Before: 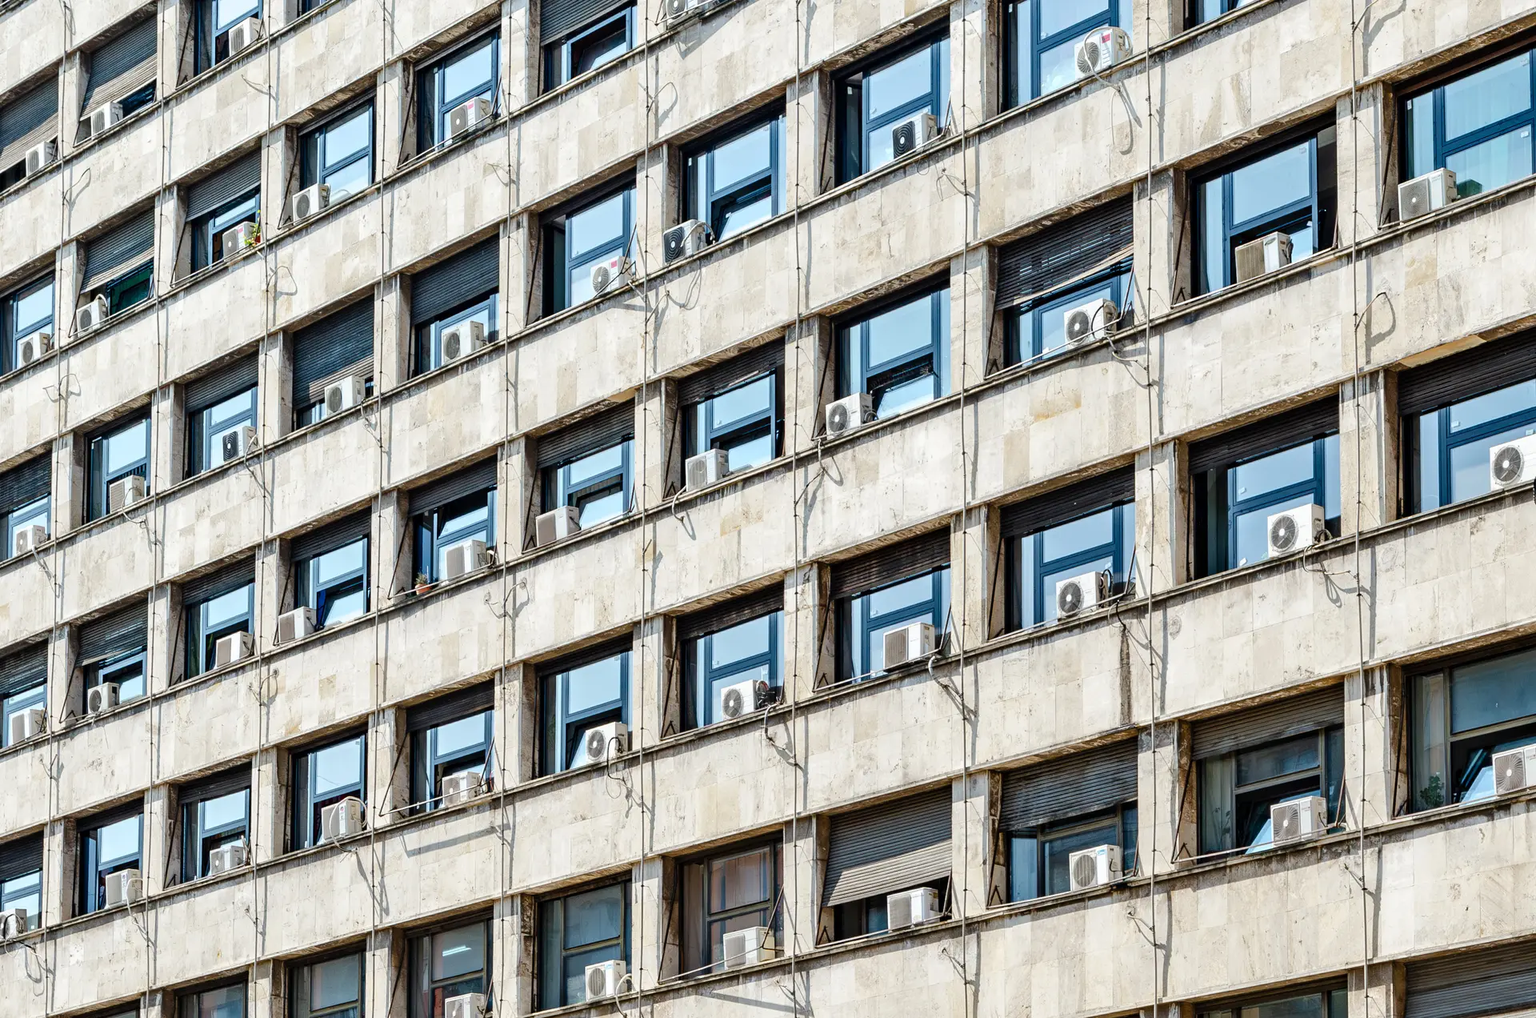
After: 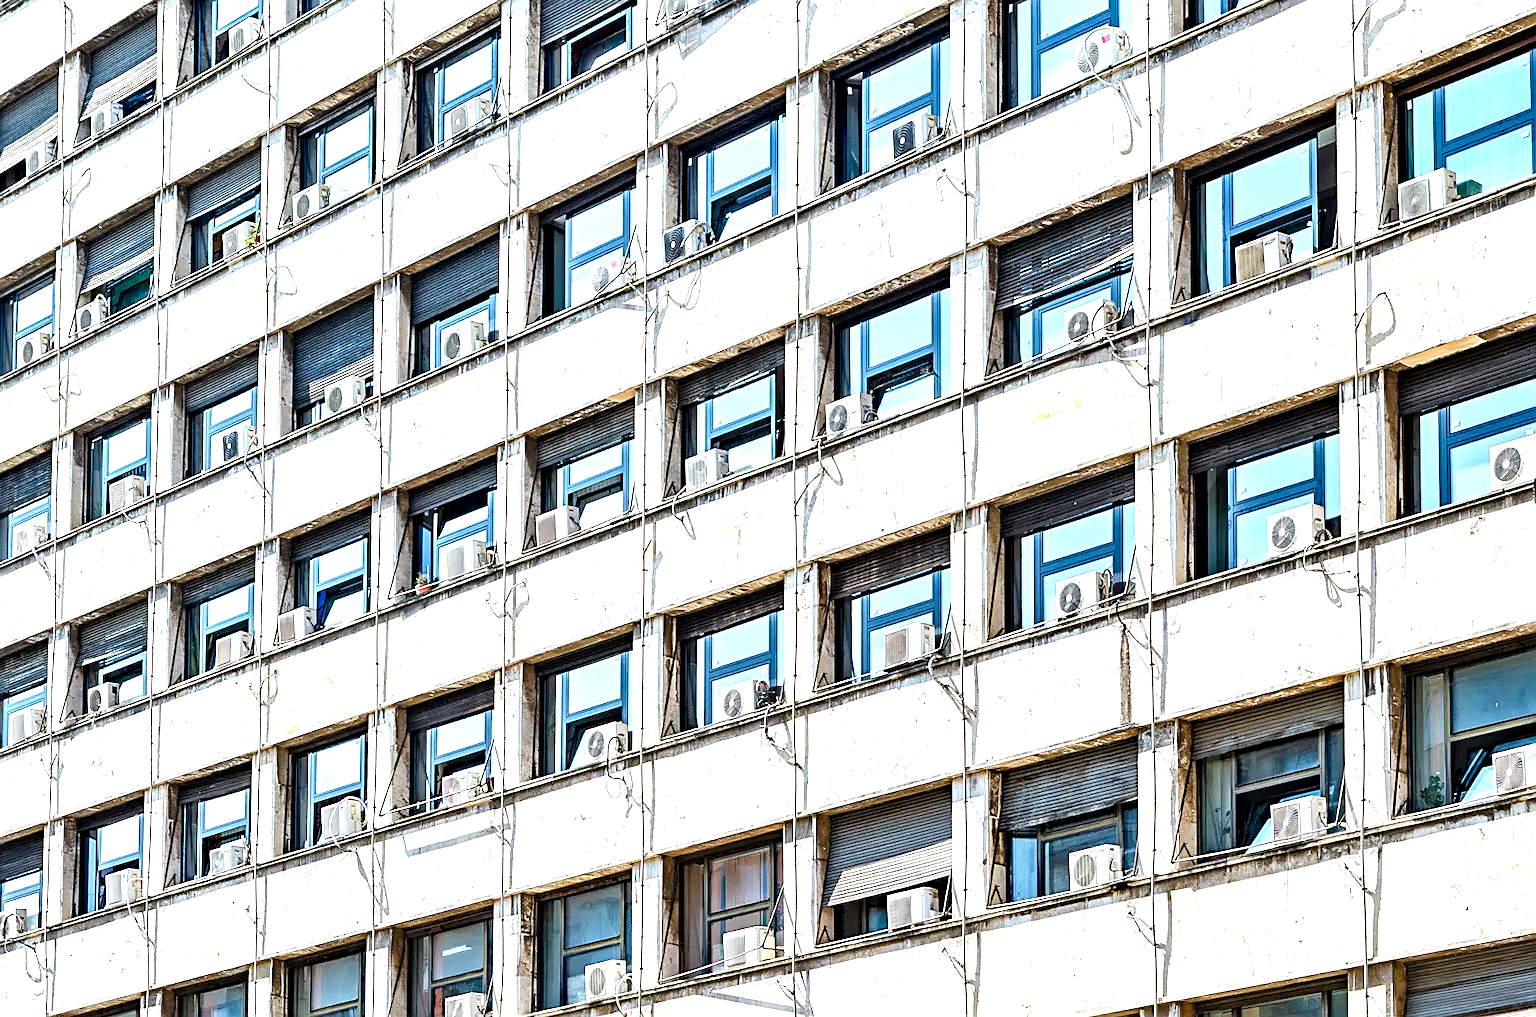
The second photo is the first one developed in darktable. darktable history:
exposure: black level correction 0.001, exposure 1.129 EV, compensate exposure bias true, compensate highlight preservation false
sharpen: on, module defaults
haze removal: compatibility mode true, adaptive false
color calibration: x 0.355, y 0.367, temperature 4700.38 K
rotate and perspective: automatic cropping original format, crop left 0, crop top 0
